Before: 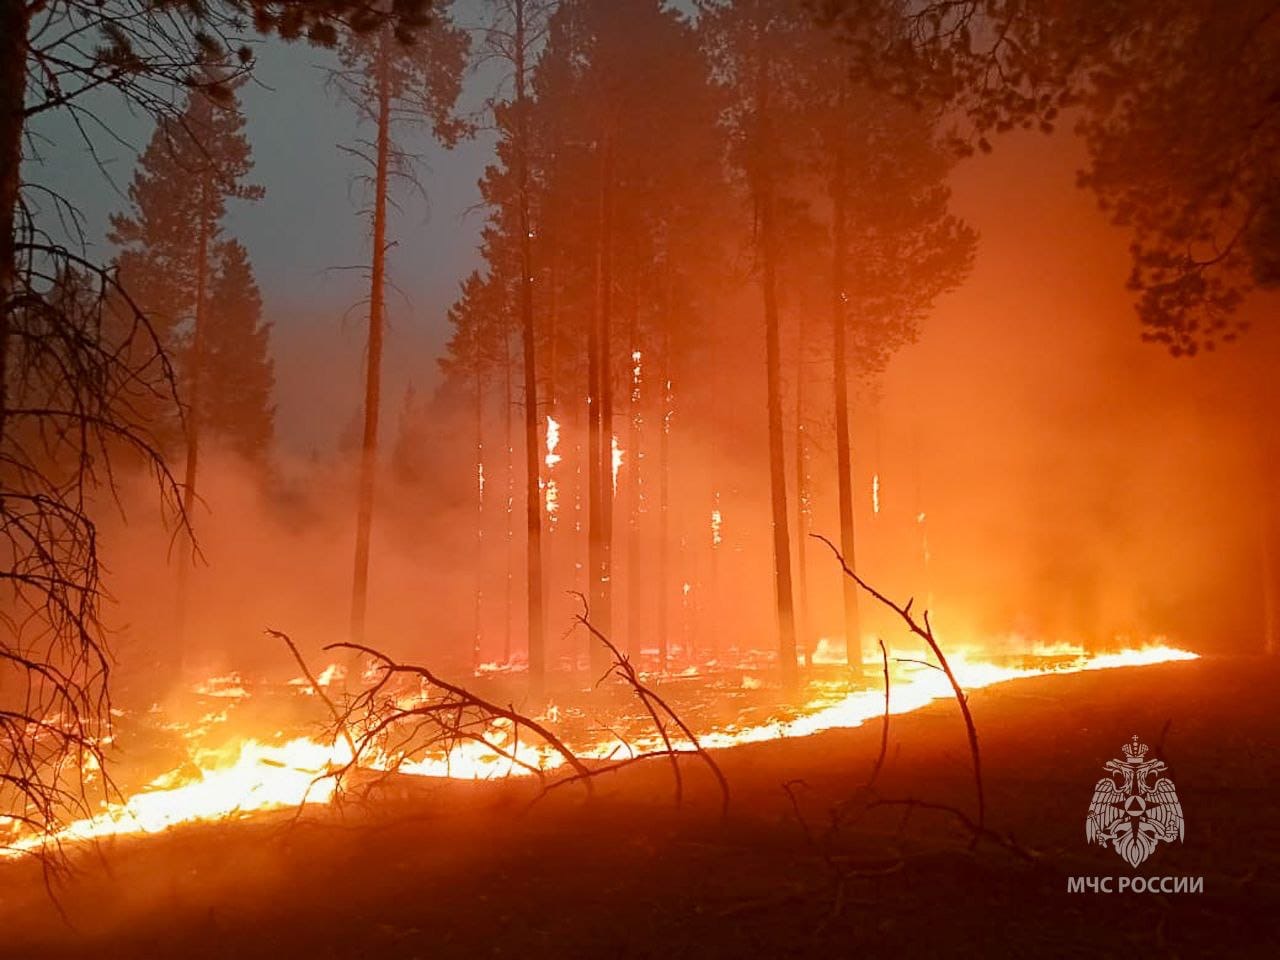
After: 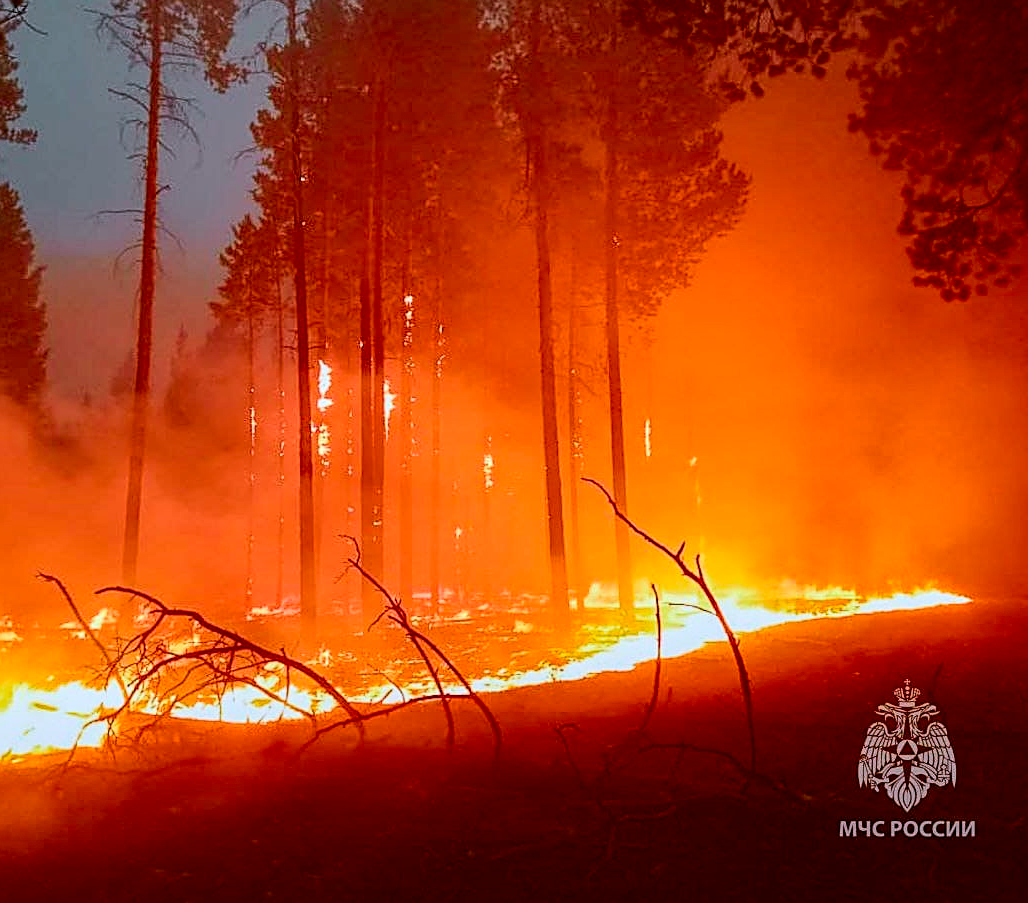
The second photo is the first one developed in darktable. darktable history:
color calibration: x 0.37, y 0.382, temperature 4317.77 K
local contrast: highlights 95%, shadows 85%, detail 160%, midtone range 0.2
crop and rotate: left 17.885%, top 5.884%, right 1.799%
tone curve: curves: ch0 [(0, 0) (0.091, 0.066) (0.184, 0.16) (0.491, 0.519) (0.748, 0.765) (1, 0.919)]; ch1 [(0, 0) (0.179, 0.173) (0.322, 0.32) (0.424, 0.424) (0.502, 0.504) (0.56, 0.575) (0.631, 0.675) (0.777, 0.806) (1, 1)]; ch2 [(0, 0) (0.434, 0.447) (0.497, 0.498) (0.539, 0.566) (0.676, 0.691) (1, 1)], color space Lab, independent channels, preserve colors none
color balance rgb: linear chroma grading › shadows -7.682%, linear chroma grading › global chroma 9.831%, perceptual saturation grading › global saturation 25.317%, global vibrance 9.567%
sharpen: on, module defaults
